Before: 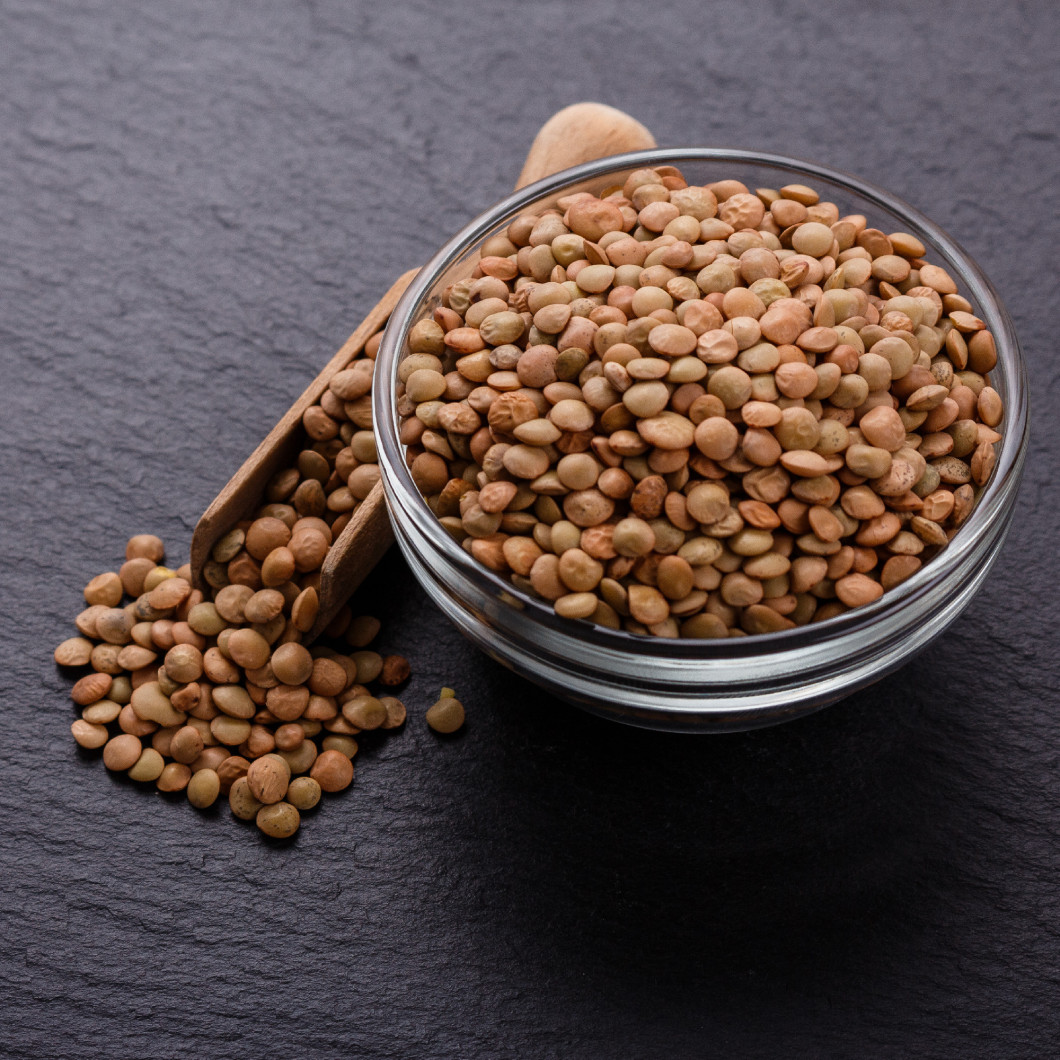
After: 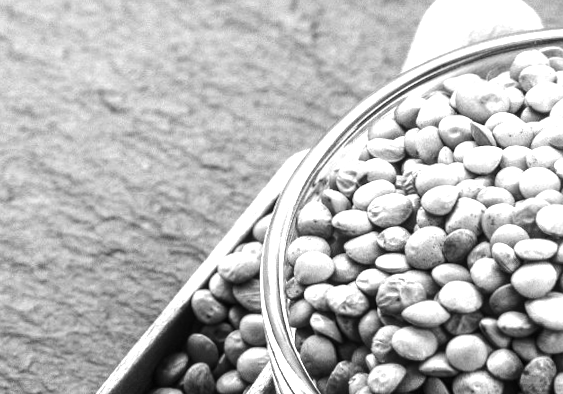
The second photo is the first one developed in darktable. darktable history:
crop: left 10.121%, top 10.631%, right 36.218%, bottom 51.526%
contrast brightness saturation: saturation -1
exposure: black level correction 0, exposure 1 EV, compensate highlight preservation false
rotate and perspective: rotation -0.45°, automatic cropping original format, crop left 0.008, crop right 0.992, crop top 0.012, crop bottom 0.988
tone equalizer: -8 EV -0.75 EV, -7 EV -0.7 EV, -6 EV -0.6 EV, -5 EV -0.4 EV, -3 EV 0.4 EV, -2 EV 0.6 EV, -1 EV 0.7 EV, +0 EV 0.75 EV, edges refinement/feathering 500, mask exposure compensation -1.57 EV, preserve details no
local contrast: on, module defaults
